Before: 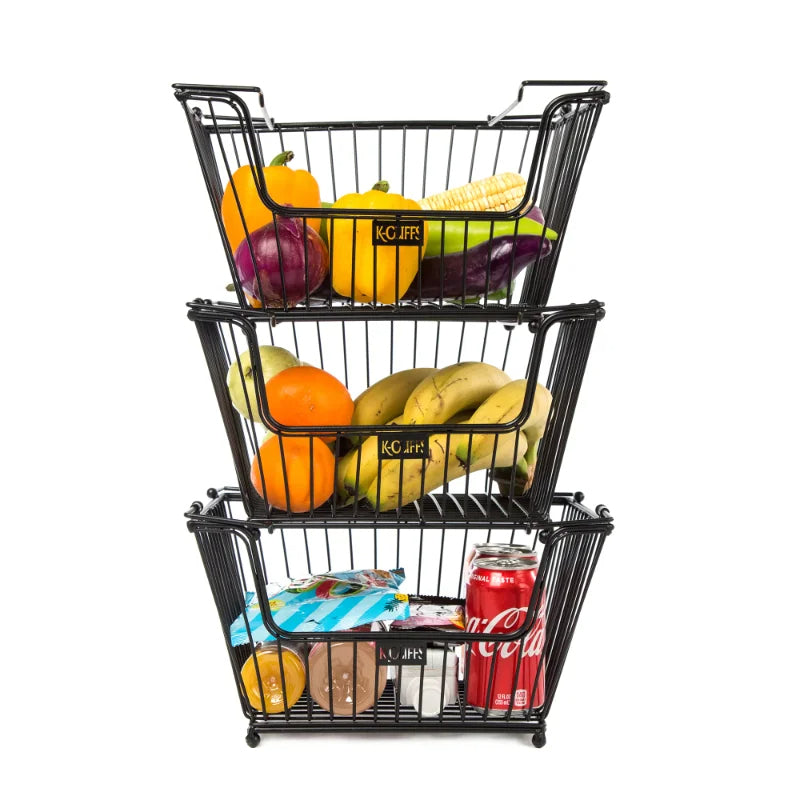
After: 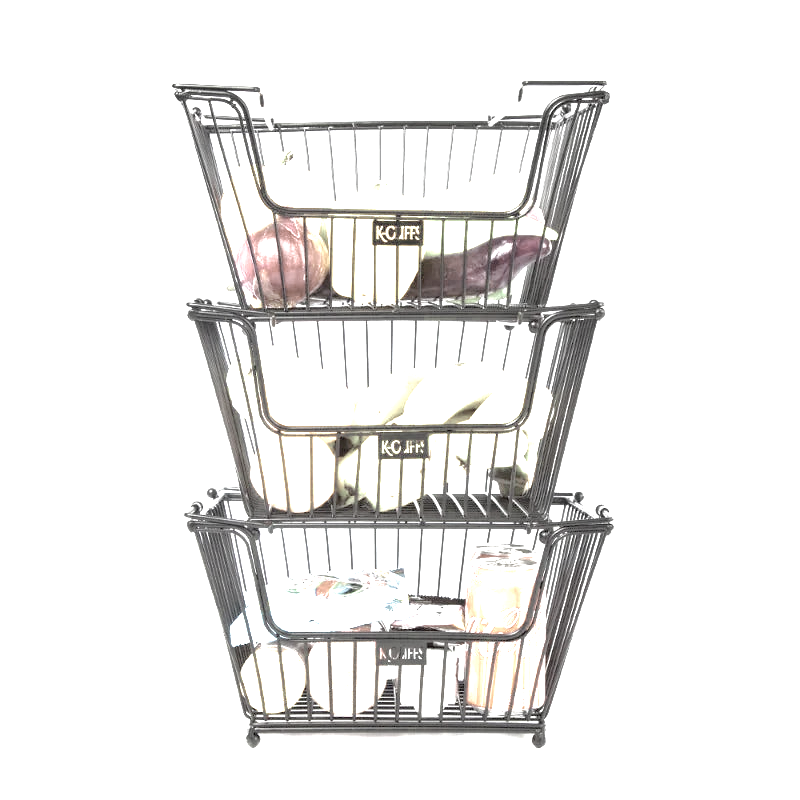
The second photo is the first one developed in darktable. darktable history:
color zones: curves: ch0 [(0.25, 0.667) (0.758, 0.368)]; ch1 [(0.215, 0.245) (0.761, 0.373)]; ch2 [(0.247, 0.554) (0.761, 0.436)], mix 30.3%
tone equalizer: -7 EV 0.144 EV, -6 EV 0.566 EV, -5 EV 1.12 EV, -4 EV 1.33 EV, -3 EV 1.13 EV, -2 EV 0.6 EV, -1 EV 0.146 EV, smoothing diameter 24.82%, edges refinement/feathering 10.32, preserve details guided filter
exposure: black level correction 0, exposure 1.627 EV, compensate highlight preservation false
